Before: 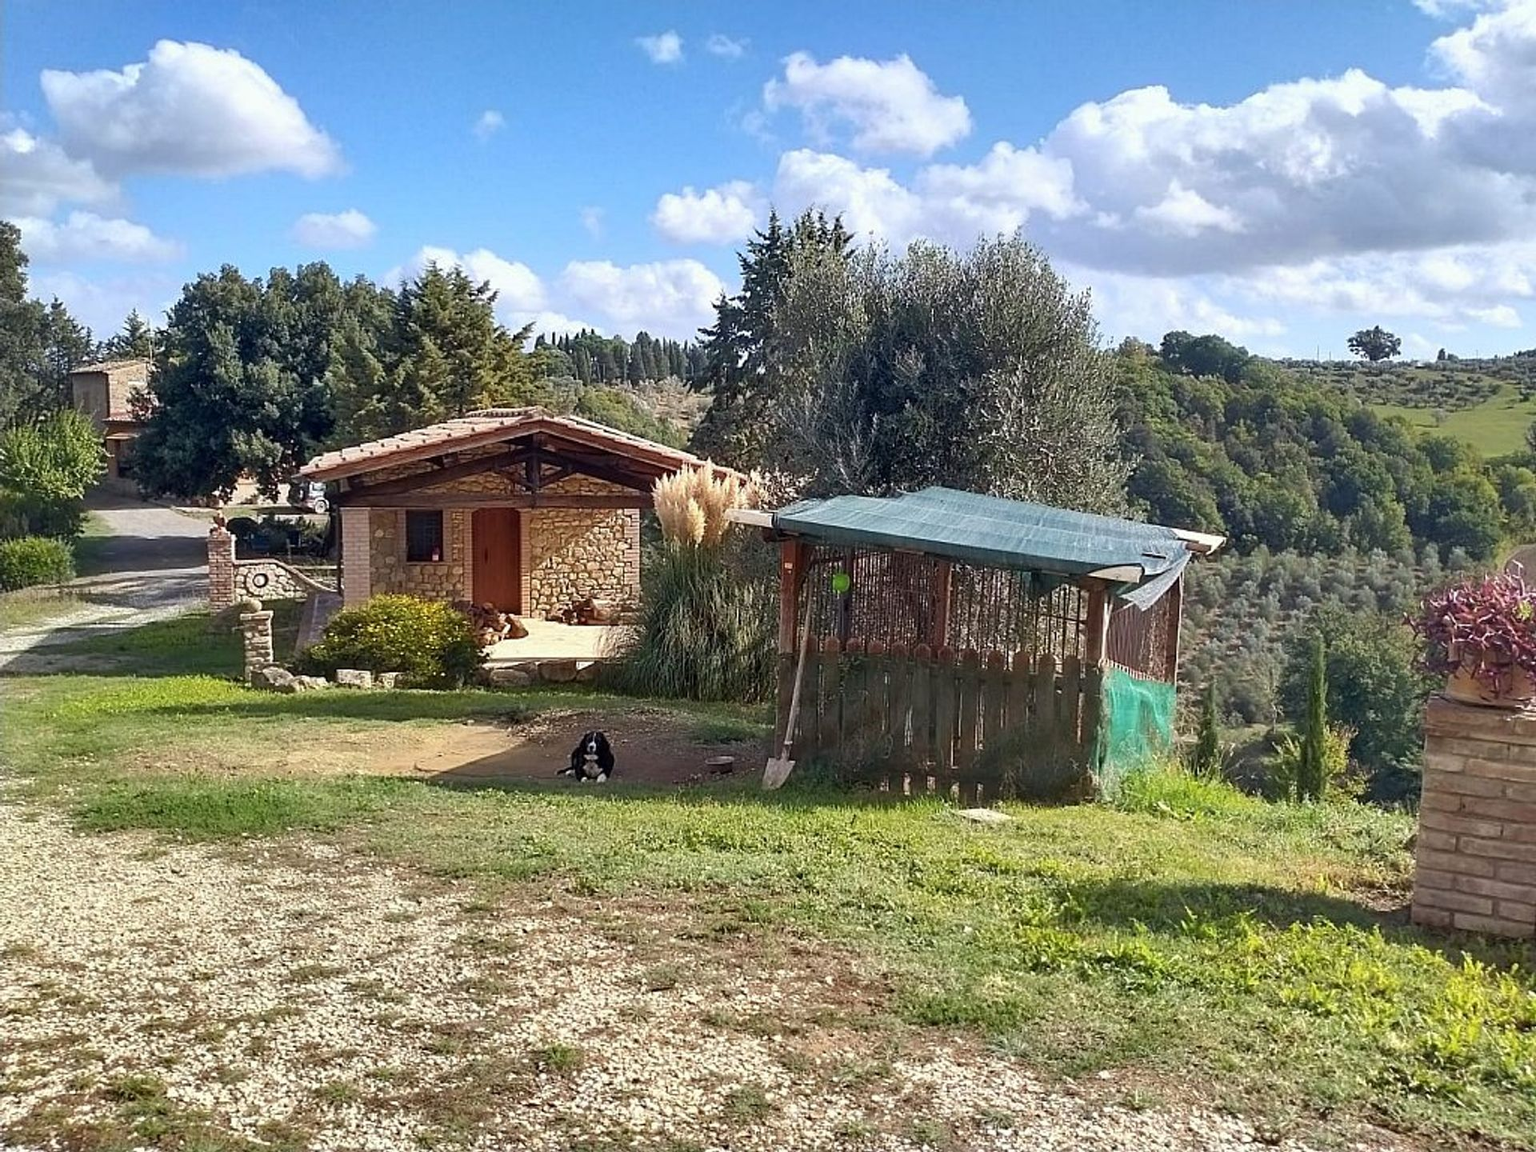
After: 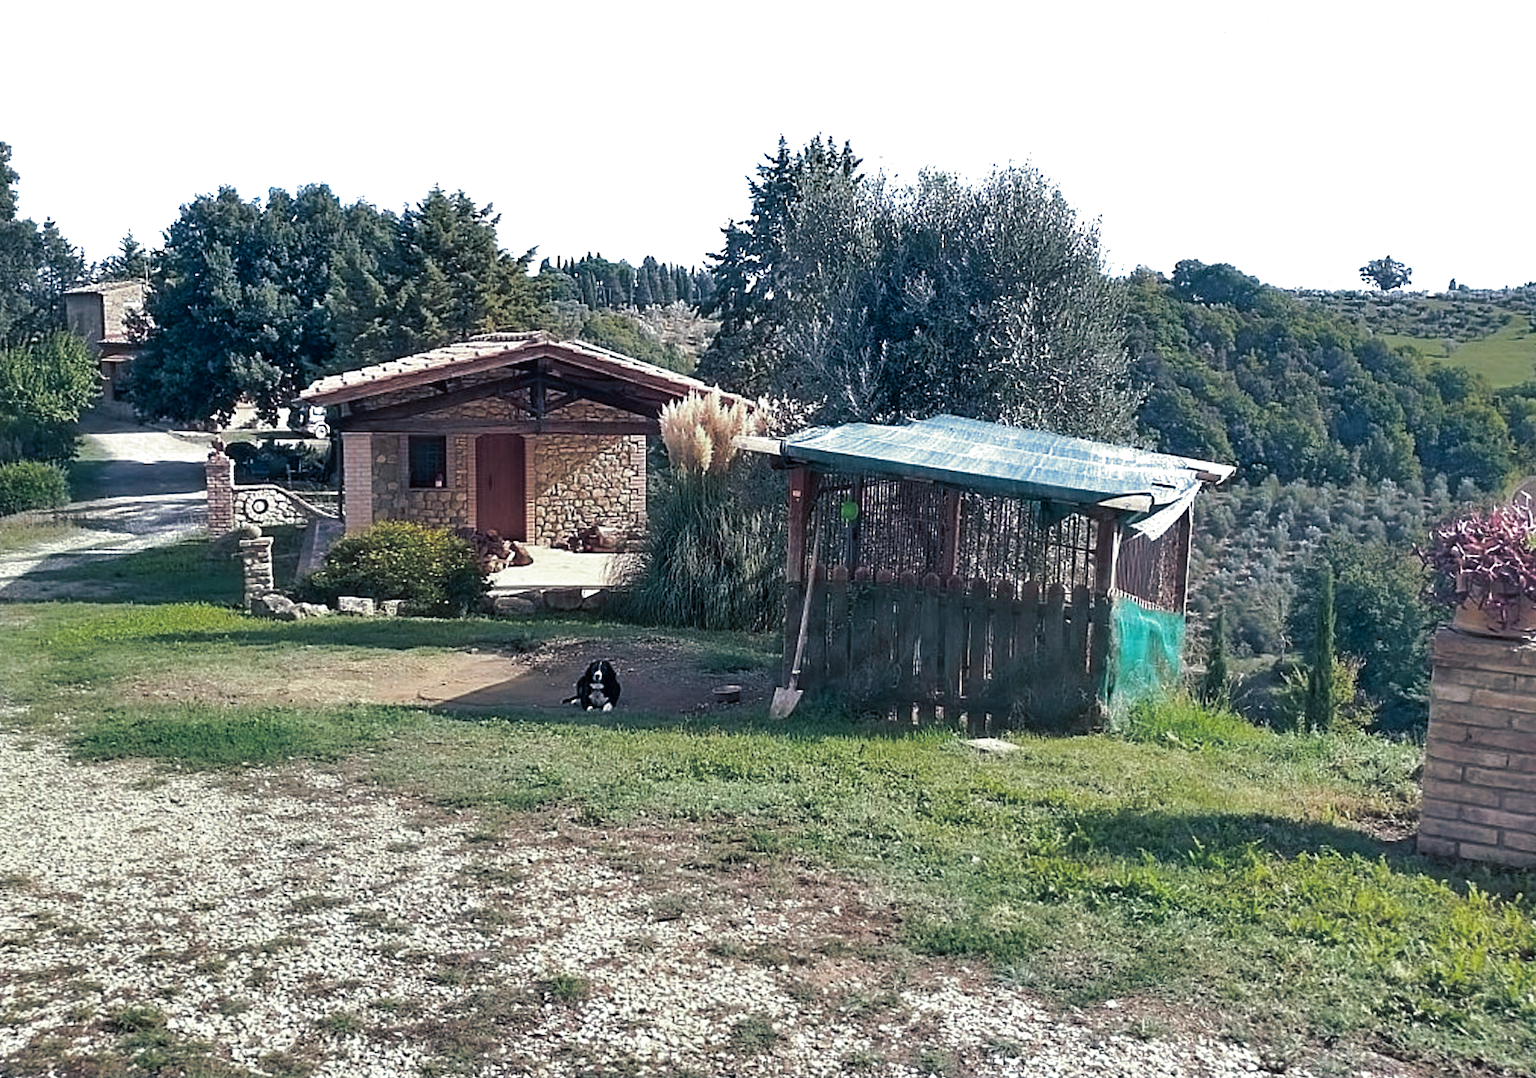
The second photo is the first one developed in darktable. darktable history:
color correction: highlights a* -2.24, highlights b* -18.1
crop and rotate: top 6.25%
split-toning: shadows › hue 216°, shadows › saturation 1, highlights › hue 57.6°, balance -33.4
rotate and perspective: rotation 0.174°, lens shift (vertical) 0.013, lens shift (horizontal) 0.019, shear 0.001, automatic cropping original format, crop left 0.007, crop right 0.991, crop top 0.016, crop bottom 0.997
color zones: curves: ch0 [(0.203, 0.433) (0.607, 0.517) (0.697, 0.696) (0.705, 0.897)]
